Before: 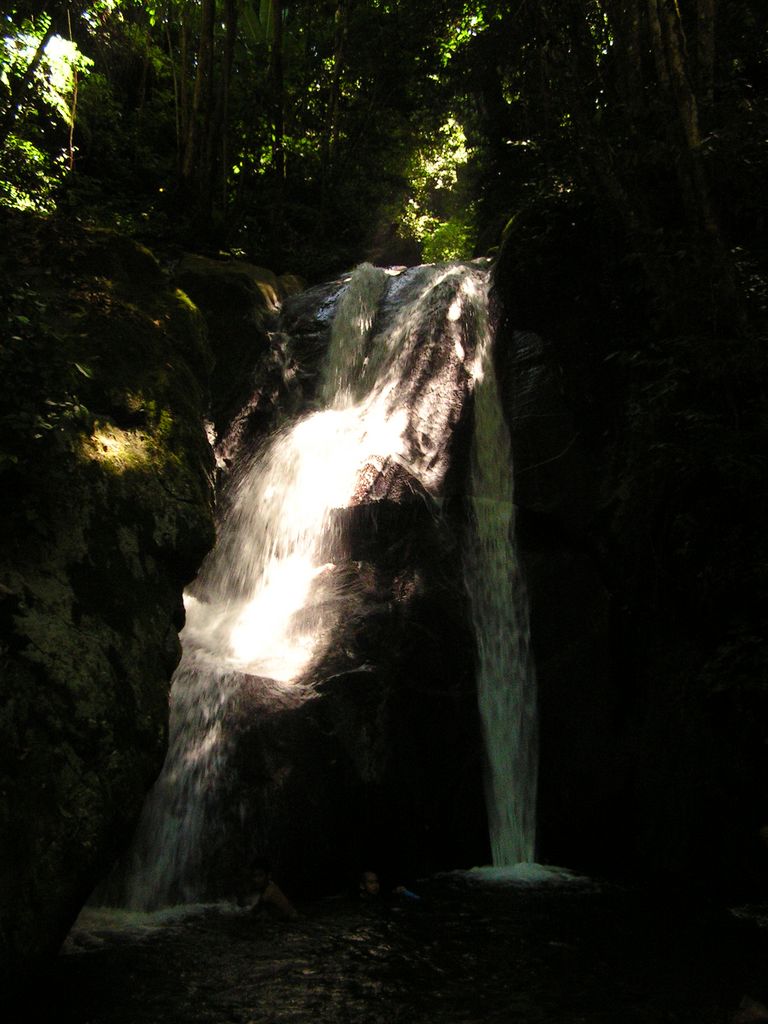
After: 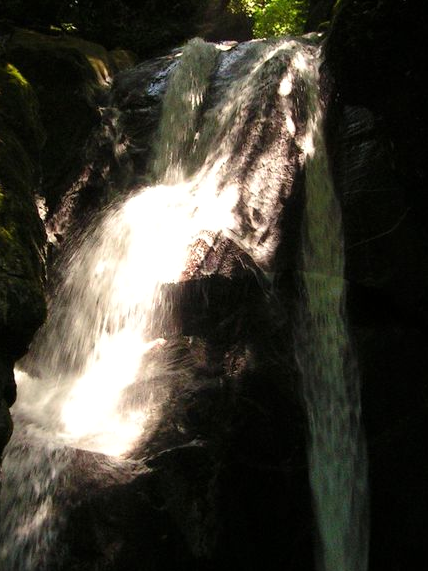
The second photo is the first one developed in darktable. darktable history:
crop and rotate: left 22.13%, top 22.054%, right 22.026%, bottom 22.102%
exposure: exposure 0.081 EV, compensate highlight preservation false
